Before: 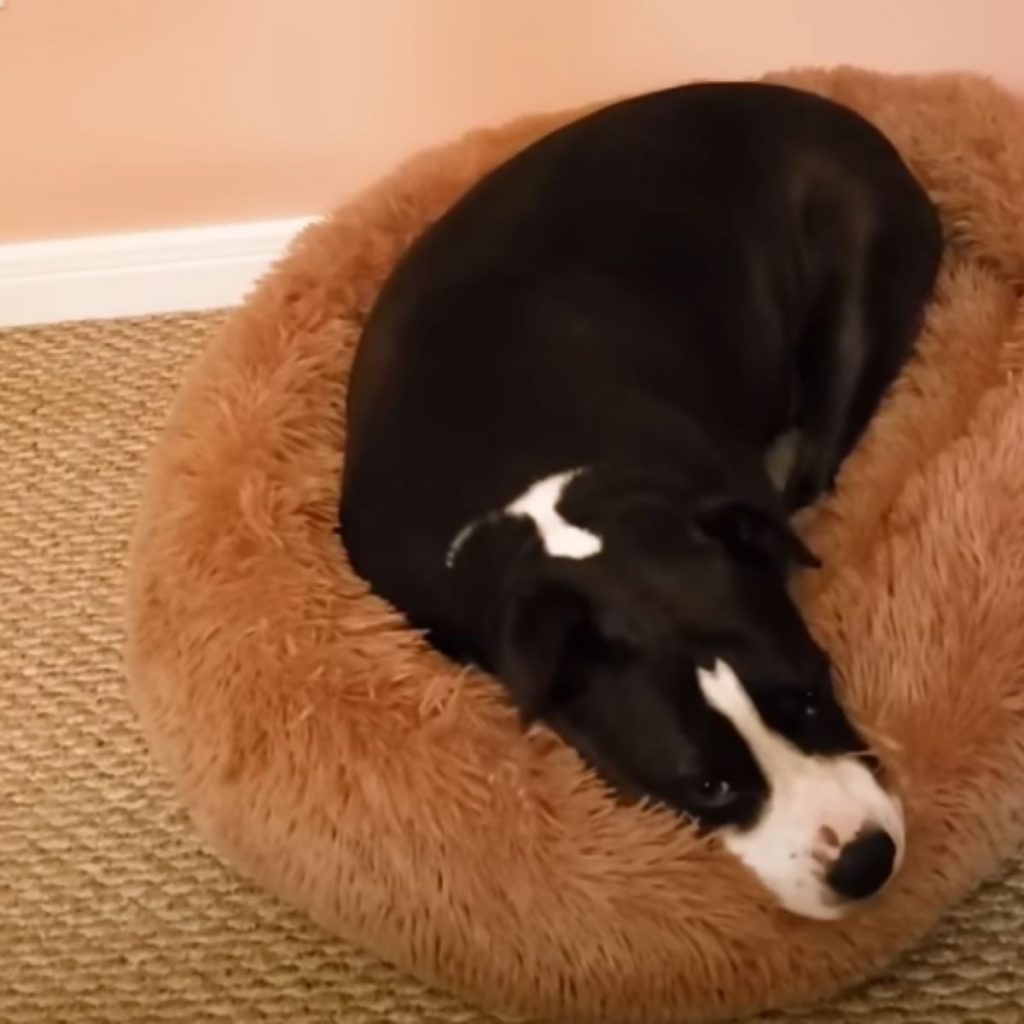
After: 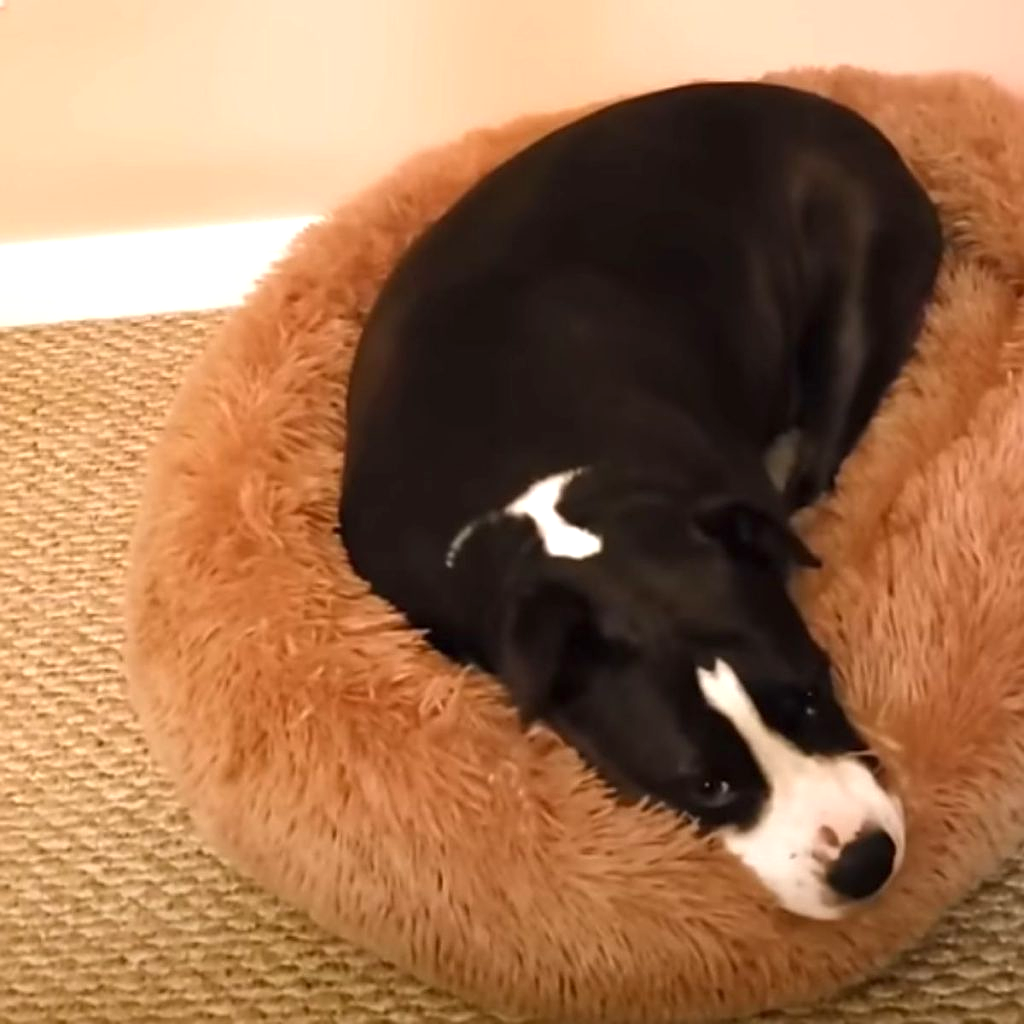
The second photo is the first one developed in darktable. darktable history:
exposure: exposure 0.557 EV, compensate highlight preservation false
sharpen: on, module defaults
